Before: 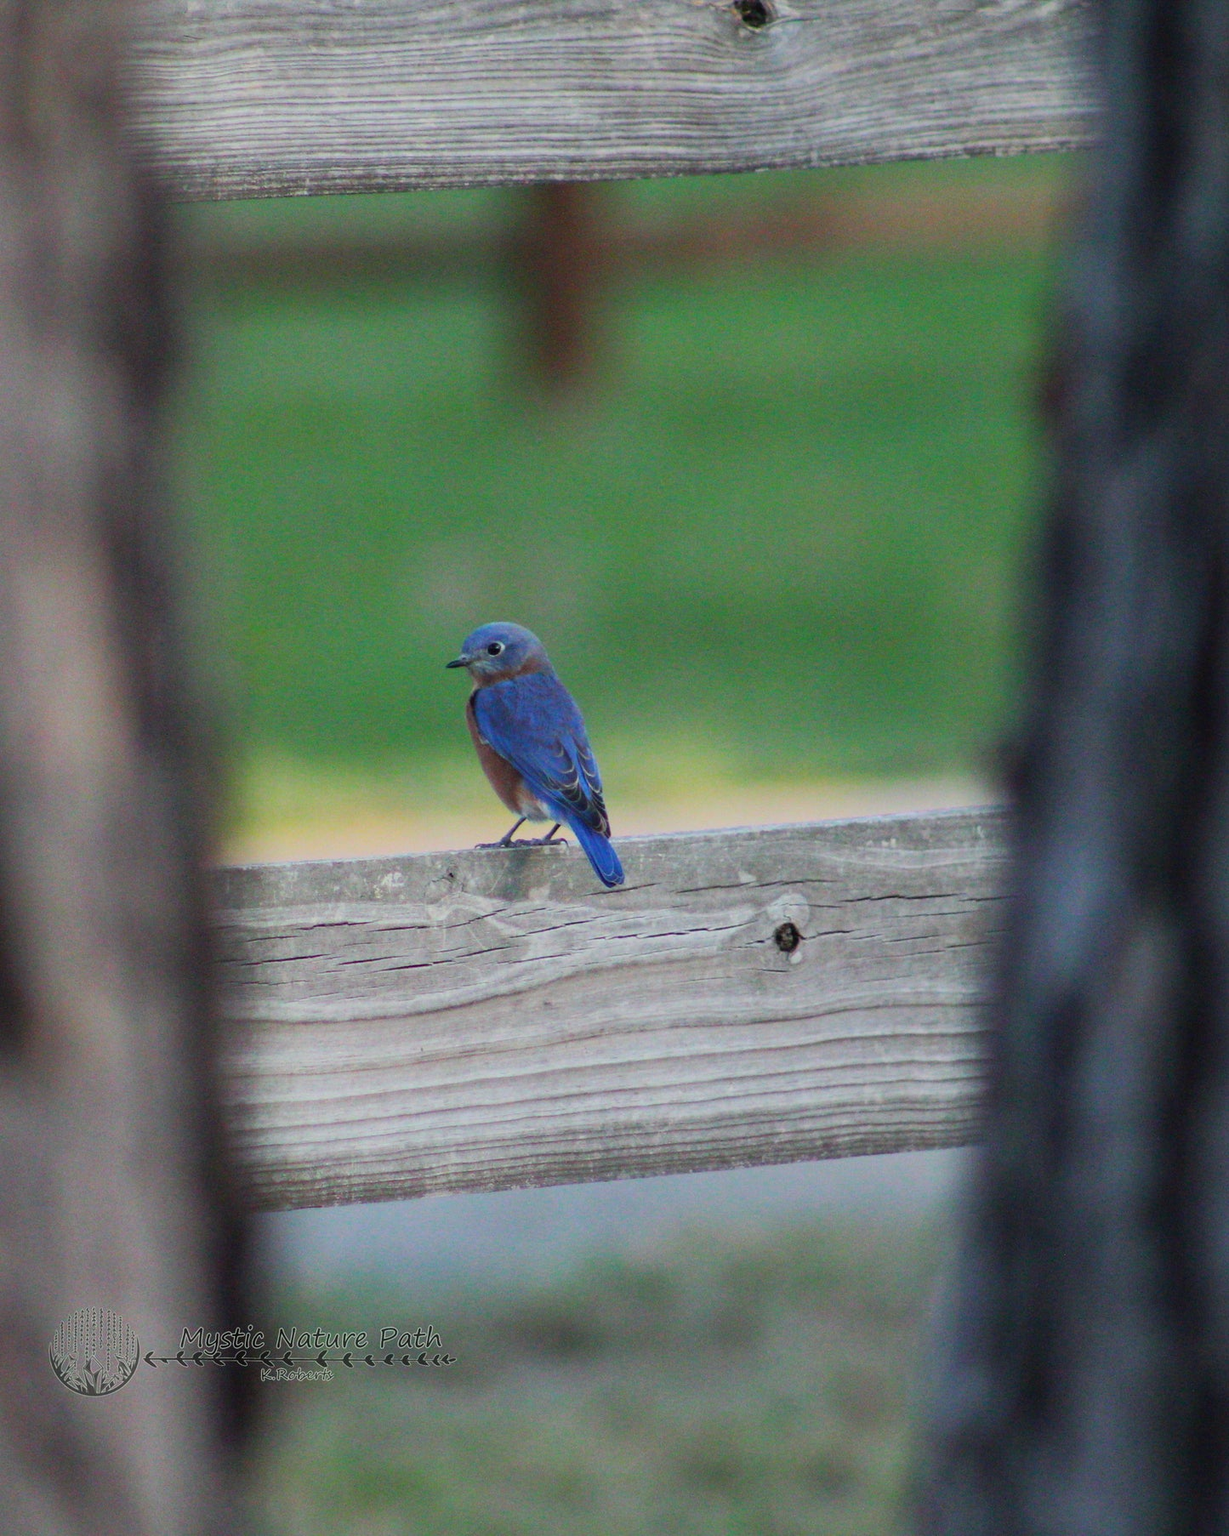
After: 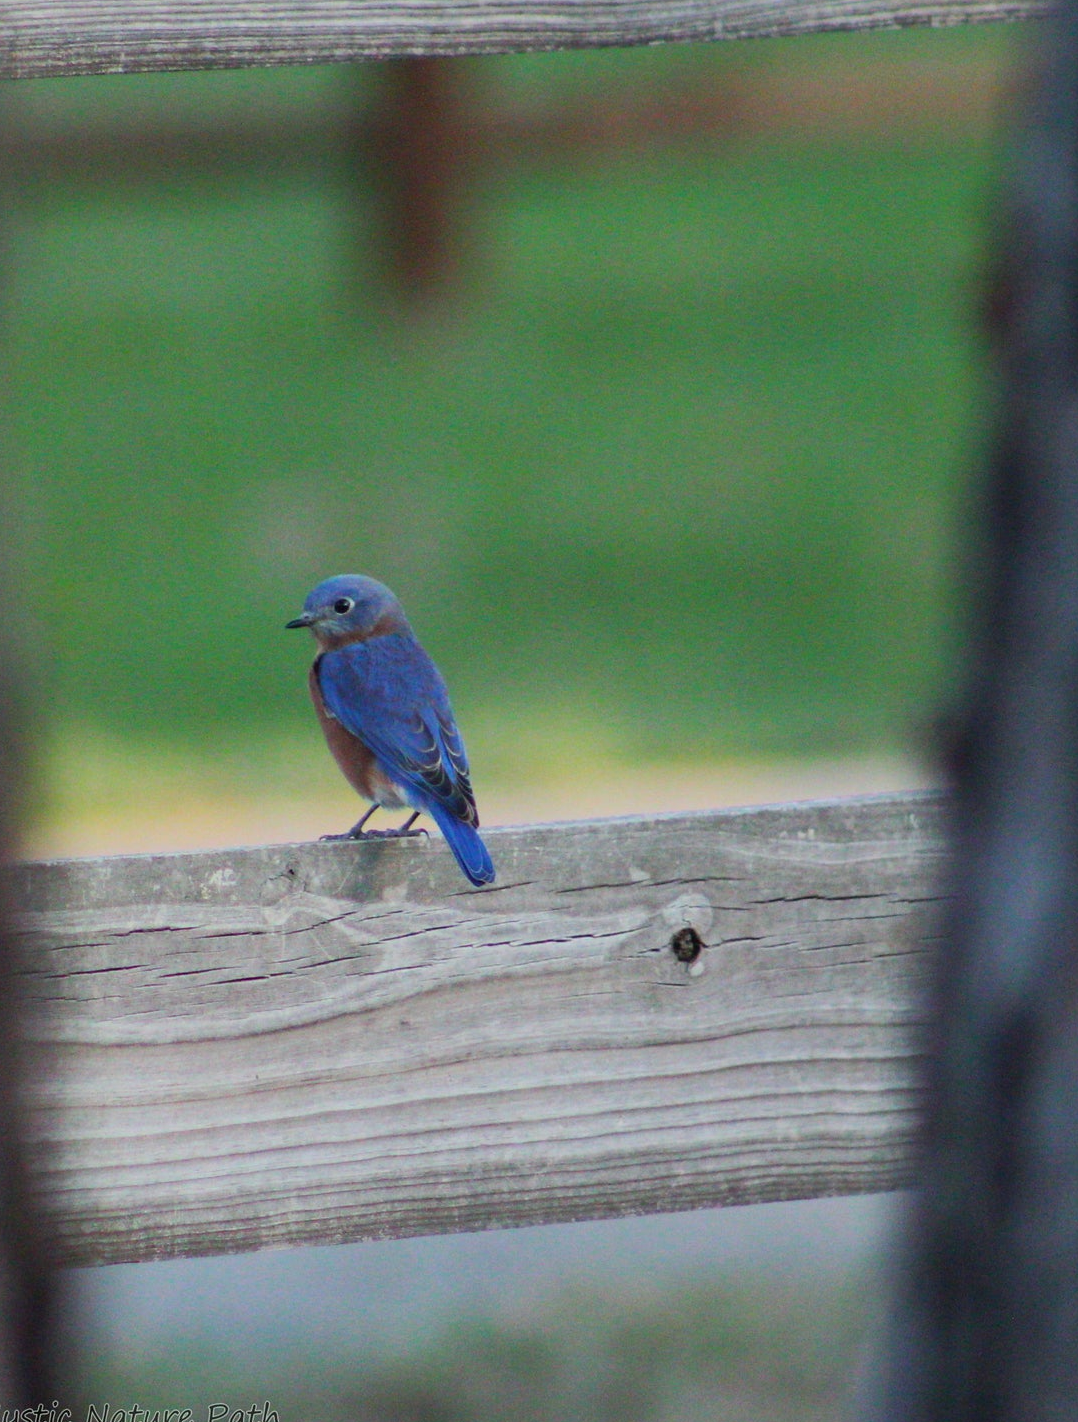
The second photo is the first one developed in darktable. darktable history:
crop: left 16.564%, top 8.704%, right 8.57%, bottom 12.555%
